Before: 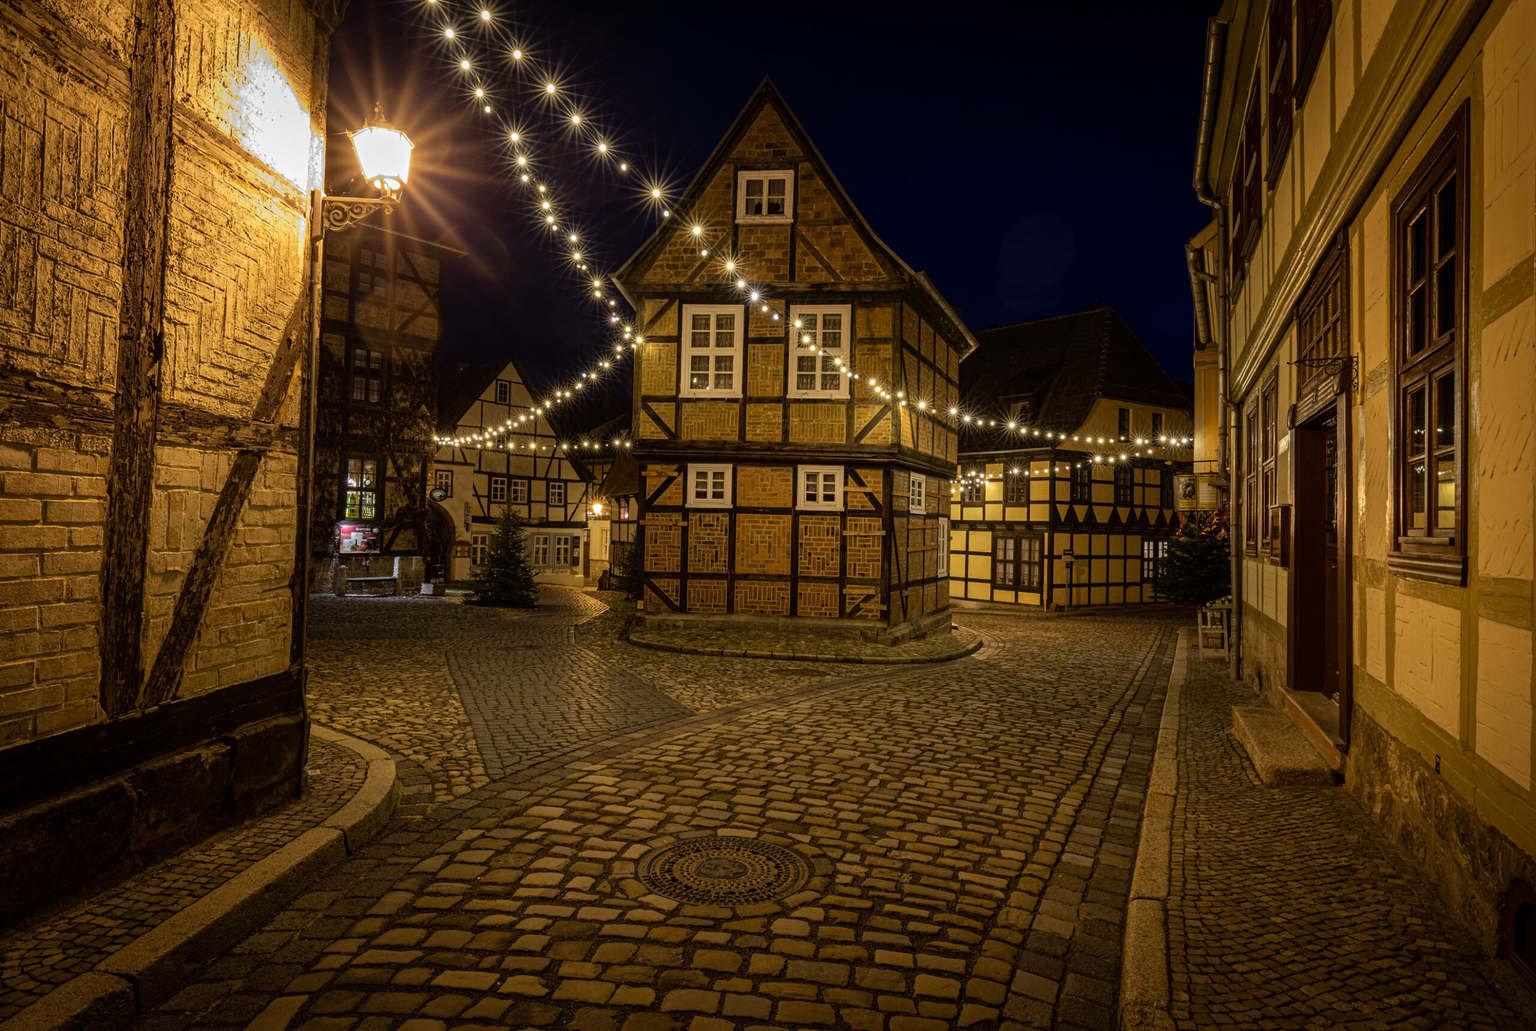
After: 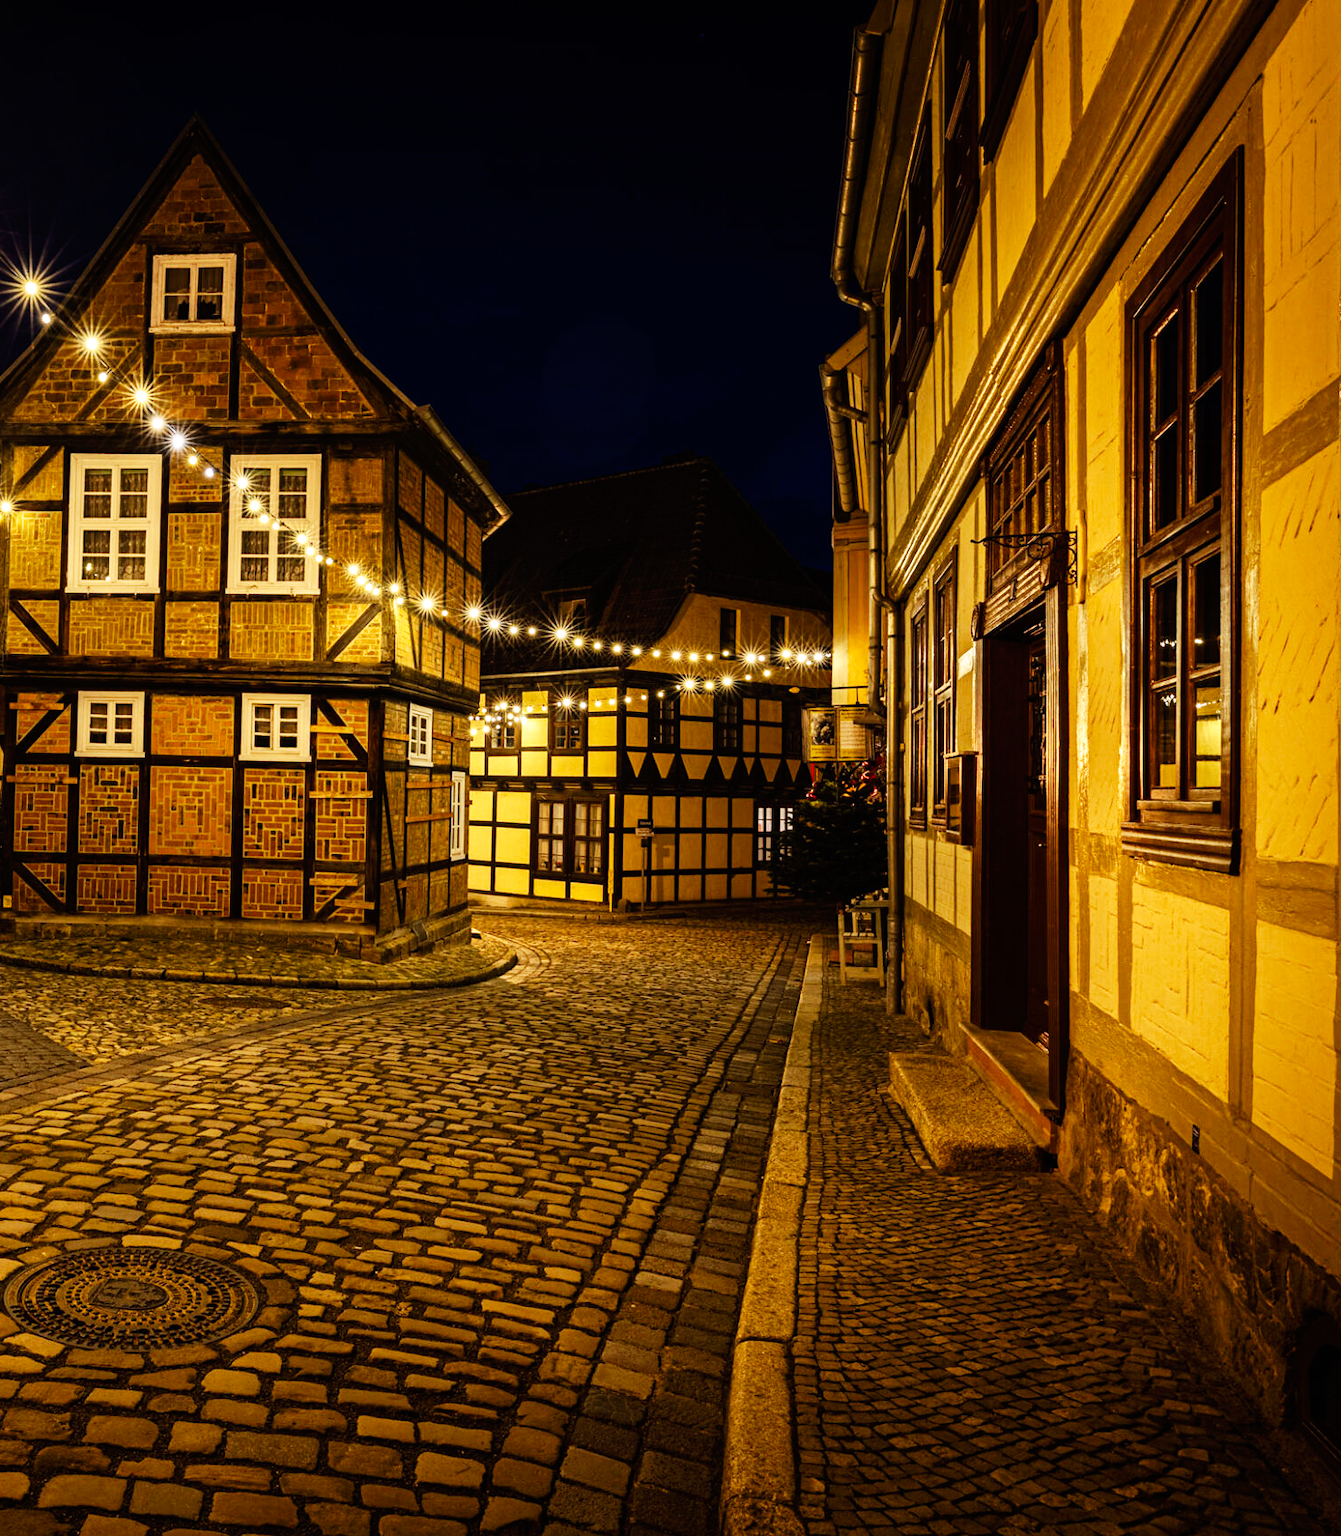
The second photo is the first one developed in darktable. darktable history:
crop: left 41.402%
base curve: curves: ch0 [(0, 0) (0.007, 0.004) (0.027, 0.03) (0.046, 0.07) (0.207, 0.54) (0.442, 0.872) (0.673, 0.972) (1, 1)], preserve colors none
